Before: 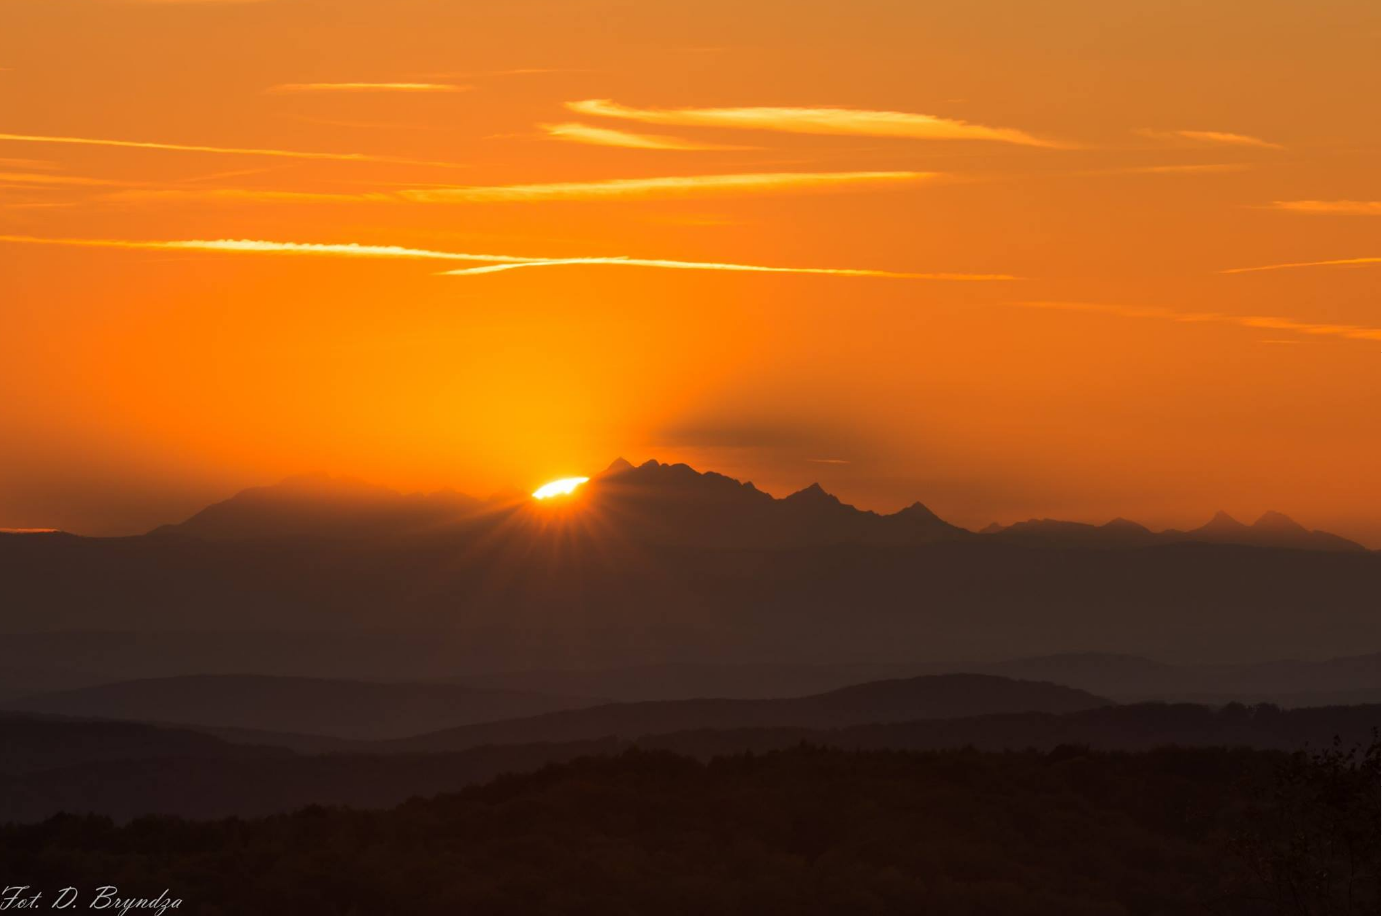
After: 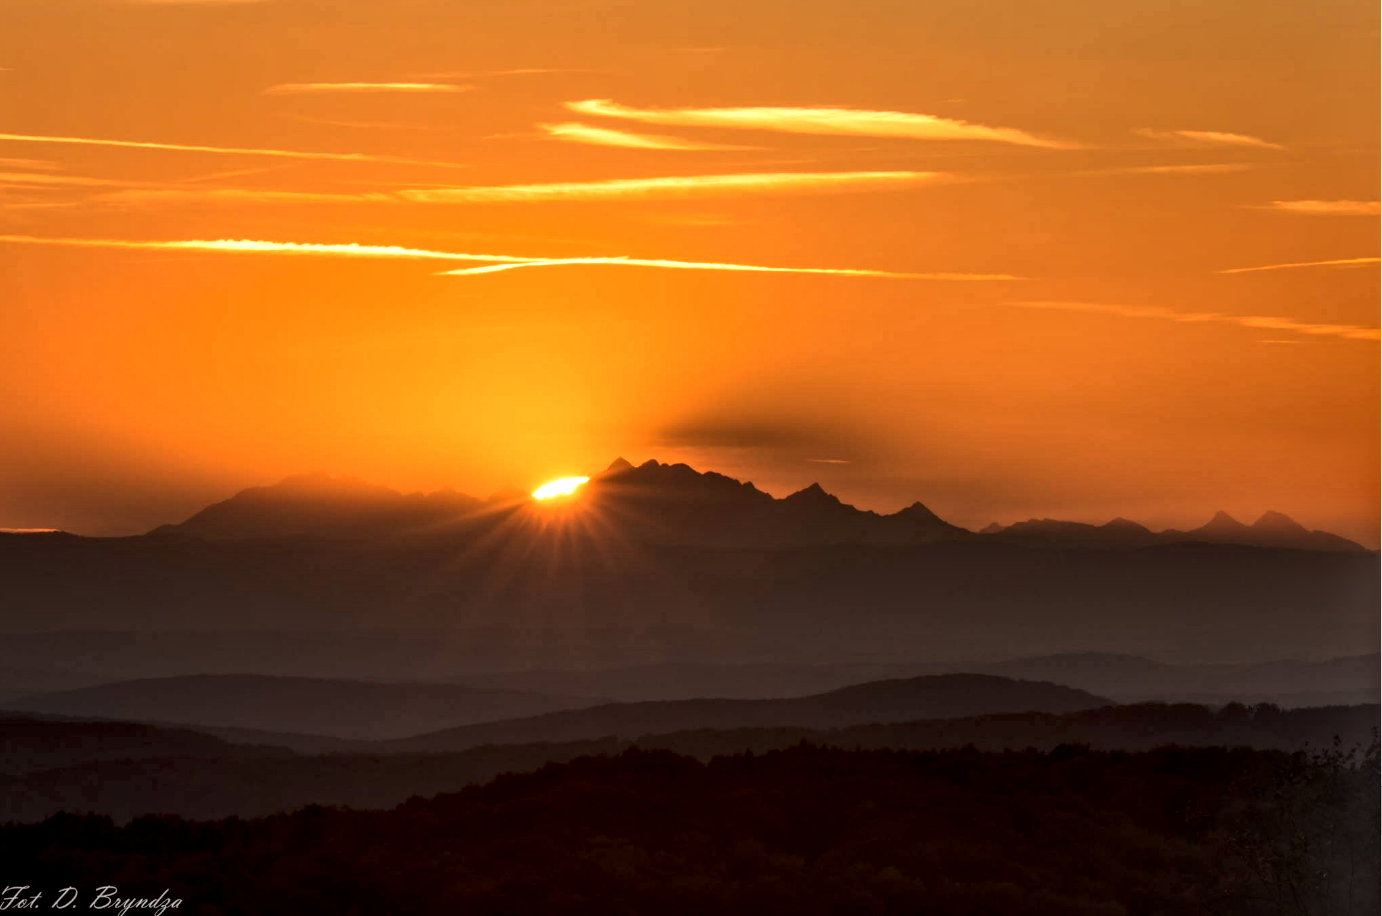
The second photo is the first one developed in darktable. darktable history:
tone equalizer: on, module defaults
local contrast: highlights 19%, detail 186%
